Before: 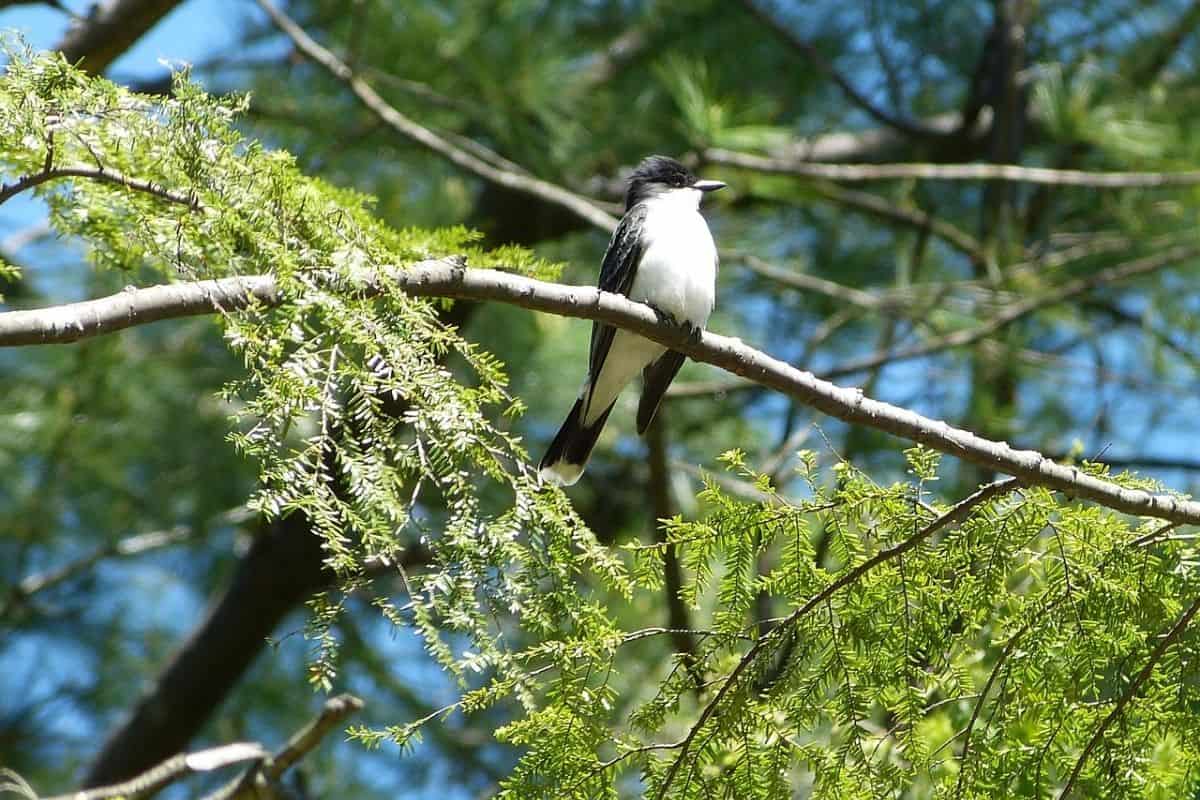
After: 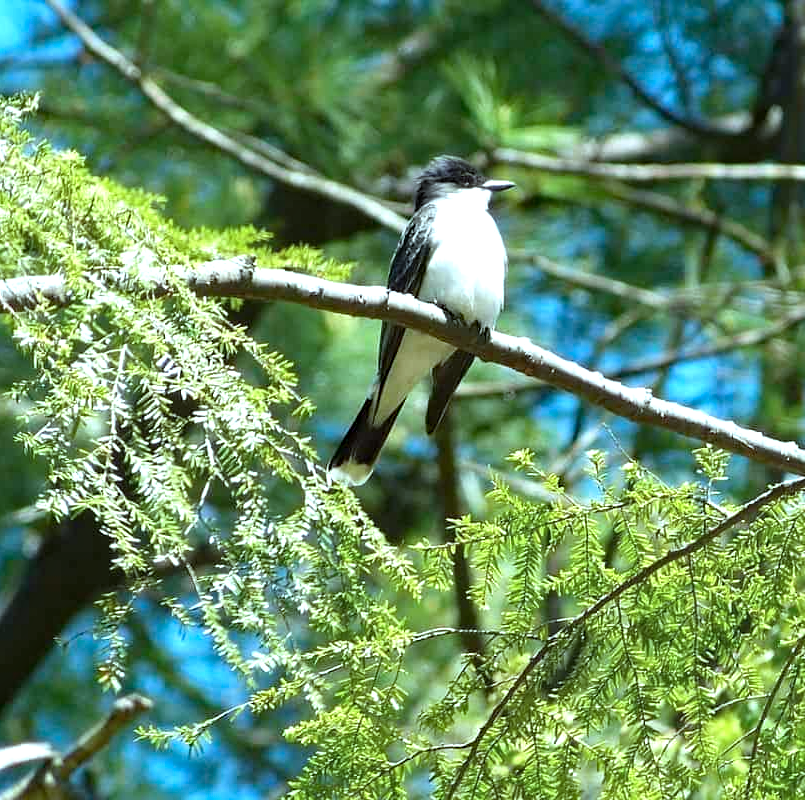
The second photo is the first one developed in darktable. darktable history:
exposure: black level correction 0, exposure 0.596 EV, compensate exposure bias true, compensate highlight preservation false
color correction: highlights a* -10.16, highlights b* -9.78
haze removal: compatibility mode true, adaptive false
crop and rotate: left 17.629%, right 15.23%
